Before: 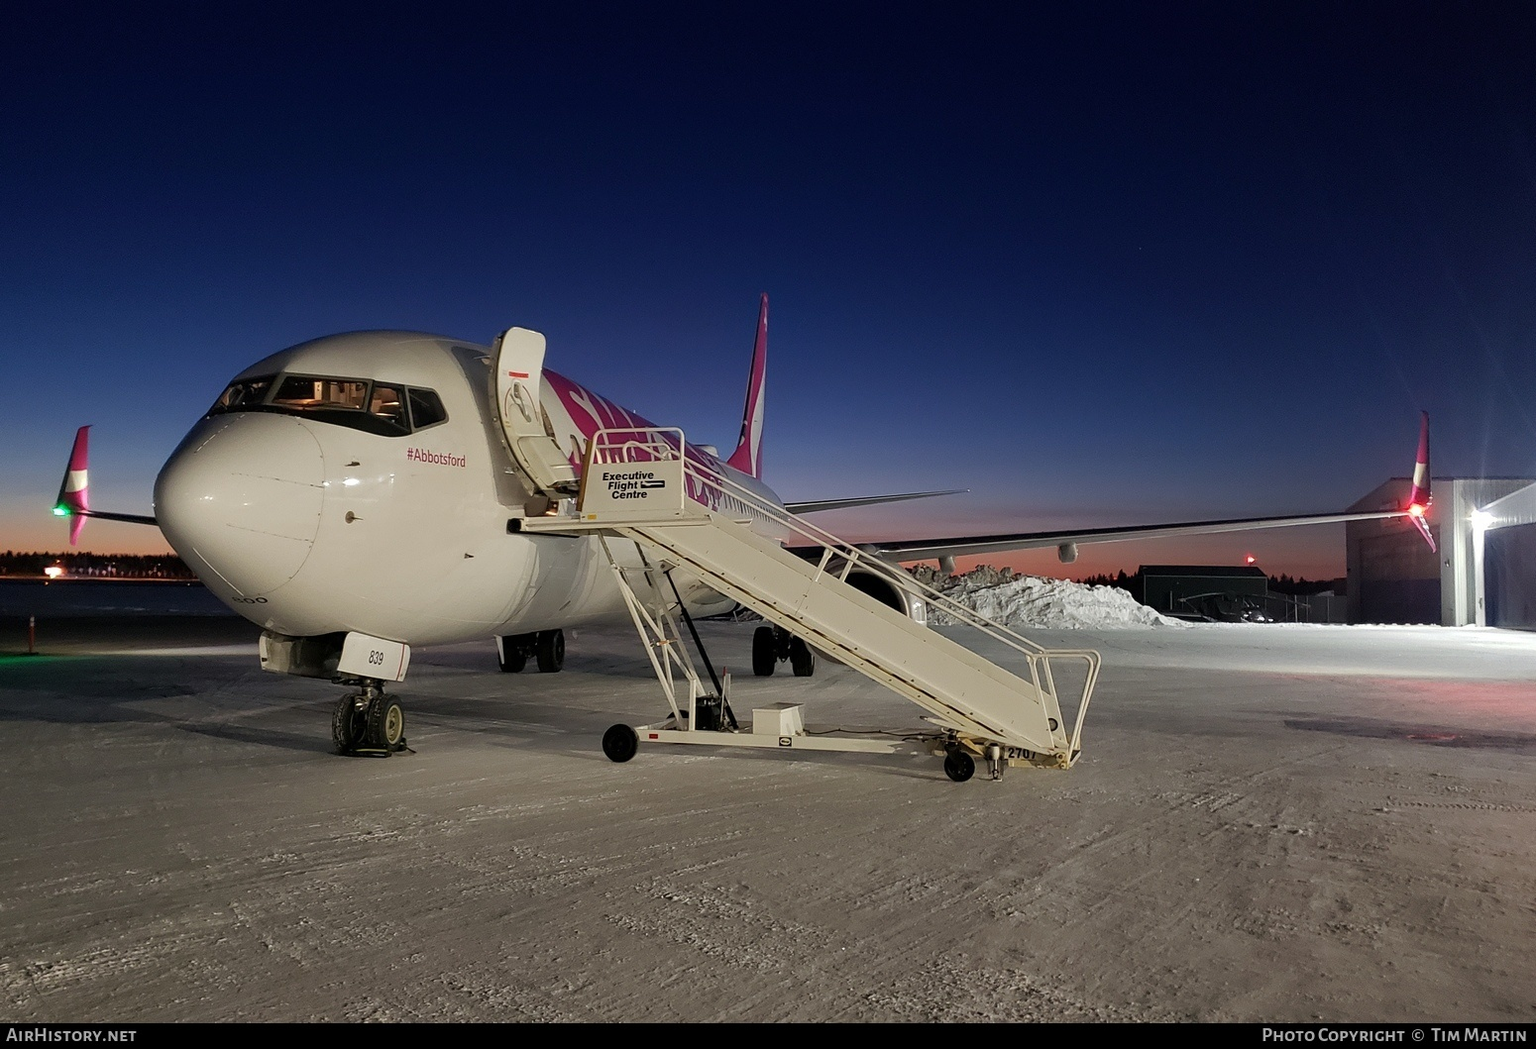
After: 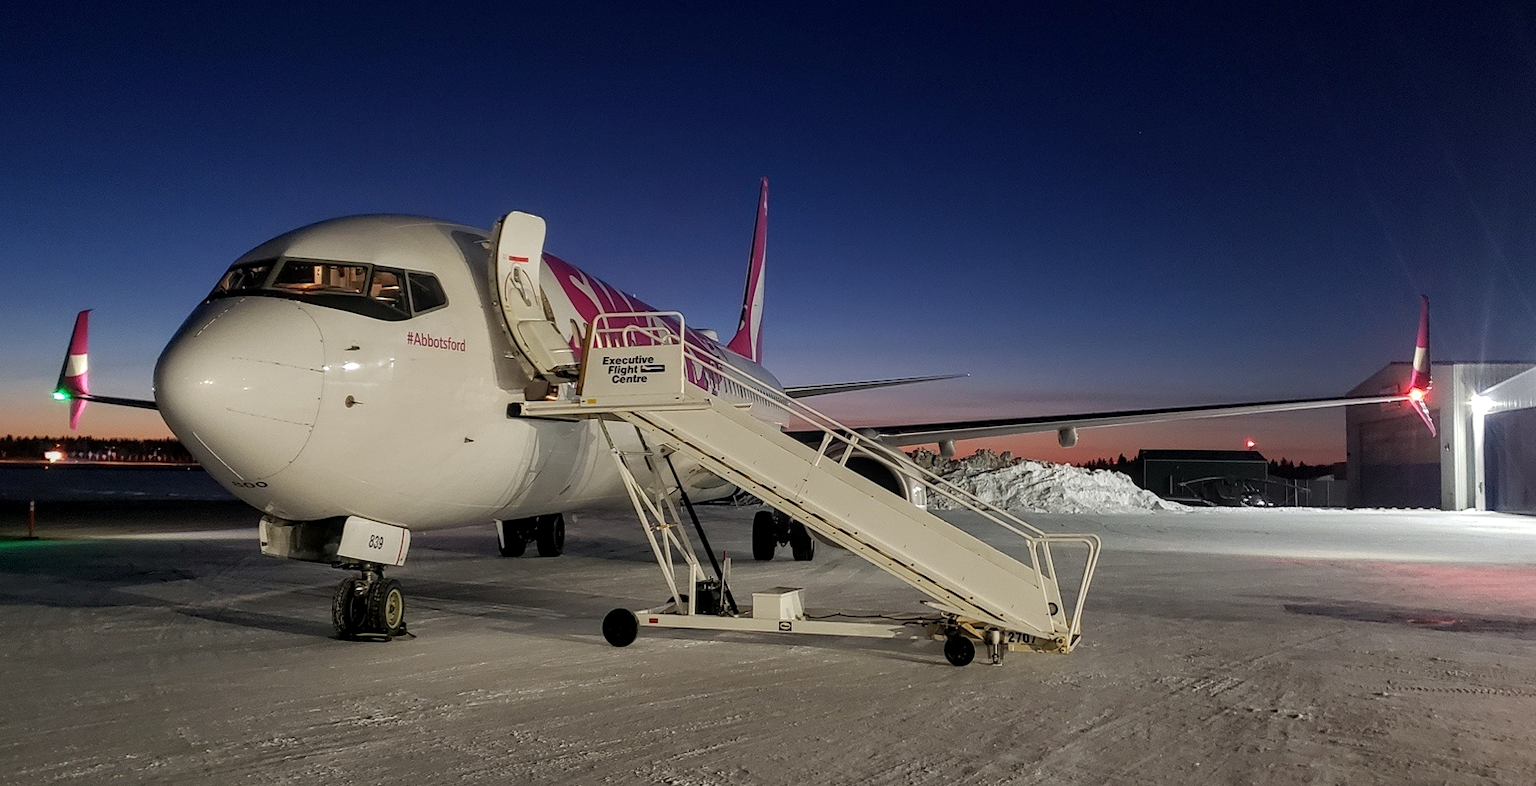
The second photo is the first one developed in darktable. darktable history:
local contrast: on, module defaults
crop: top 11.05%, bottom 13.902%
